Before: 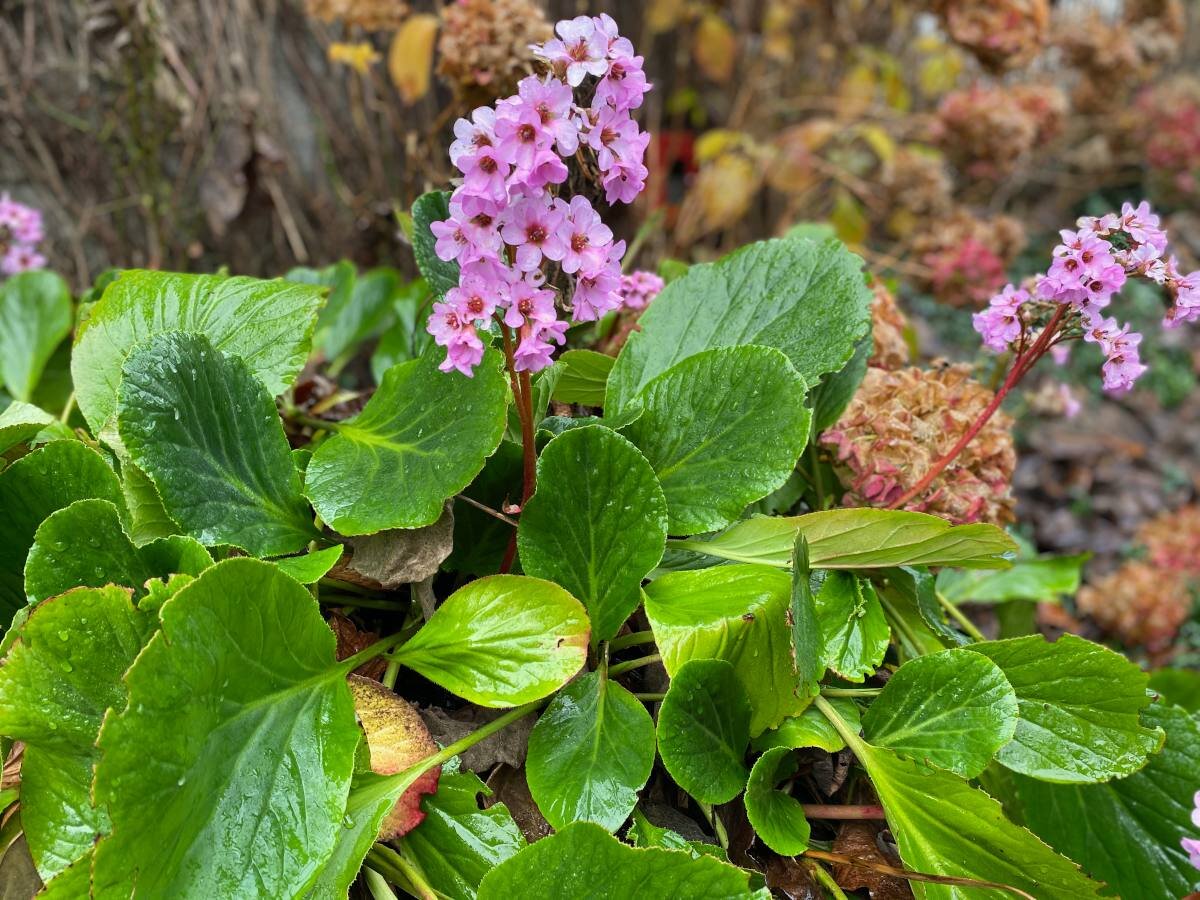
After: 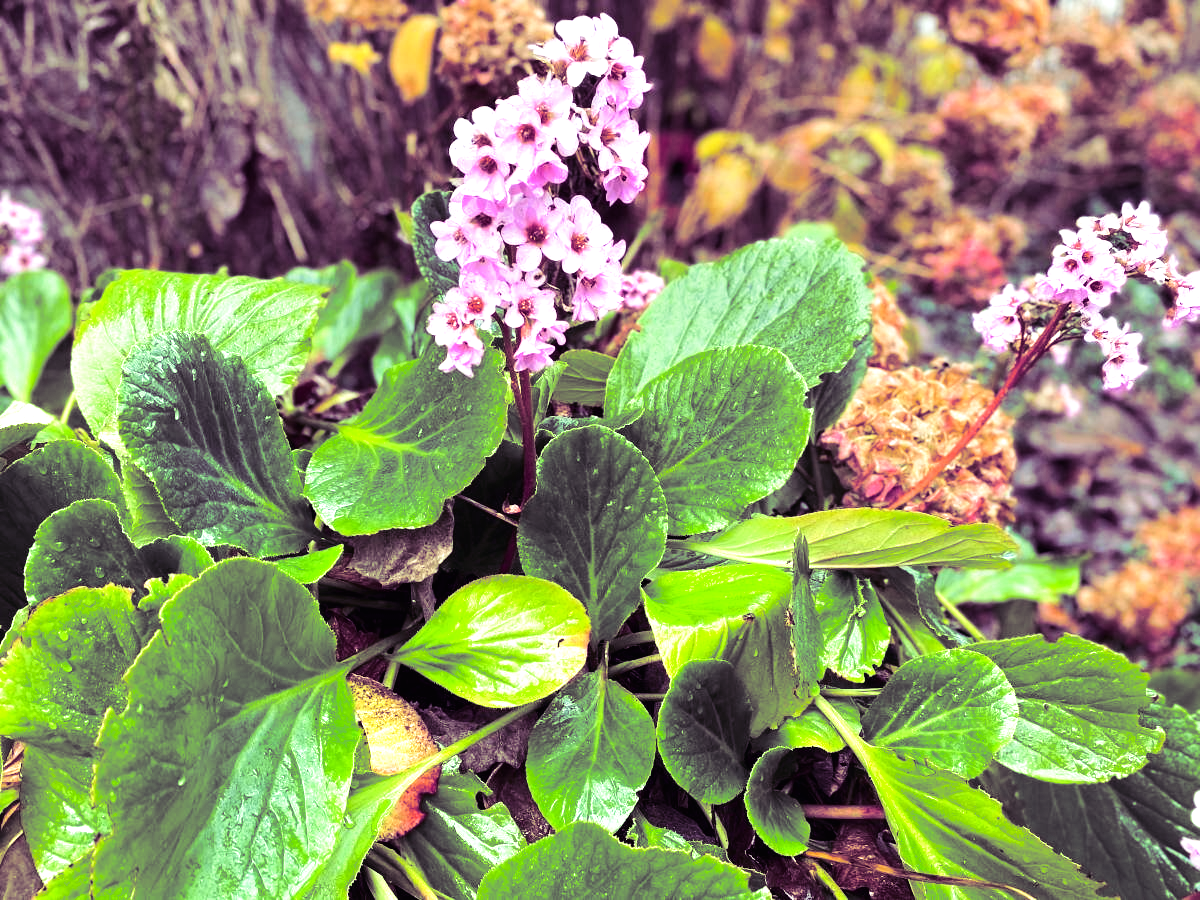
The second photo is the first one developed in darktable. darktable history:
split-toning: shadows › hue 277.2°, shadows › saturation 0.74
tone equalizer: -8 EV -0.417 EV, -7 EV -0.389 EV, -6 EV -0.333 EV, -5 EV -0.222 EV, -3 EV 0.222 EV, -2 EV 0.333 EV, -1 EV 0.389 EV, +0 EV 0.417 EV, edges refinement/feathering 500, mask exposure compensation -1.57 EV, preserve details no
exposure: black level correction 0.001, exposure 0.5 EV, compensate exposure bias true, compensate highlight preservation false
tone curve: curves: ch0 [(0, 0.01) (0.037, 0.032) (0.131, 0.108) (0.275, 0.258) (0.483, 0.512) (0.61, 0.661) (0.696, 0.742) (0.792, 0.834) (0.911, 0.936) (0.997, 0.995)]; ch1 [(0, 0) (0.308, 0.29) (0.425, 0.411) (0.503, 0.502) (0.551, 0.563) (0.683, 0.706) (0.746, 0.77) (1, 1)]; ch2 [(0, 0) (0.246, 0.233) (0.36, 0.352) (0.415, 0.415) (0.485, 0.487) (0.502, 0.502) (0.525, 0.523) (0.545, 0.552) (0.587, 0.6) (0.636, 0.652) (0.711, 0.729) (0.845, 0.855) (0.998, 0.977)], color space Lab, independent channels, preserve colors none
